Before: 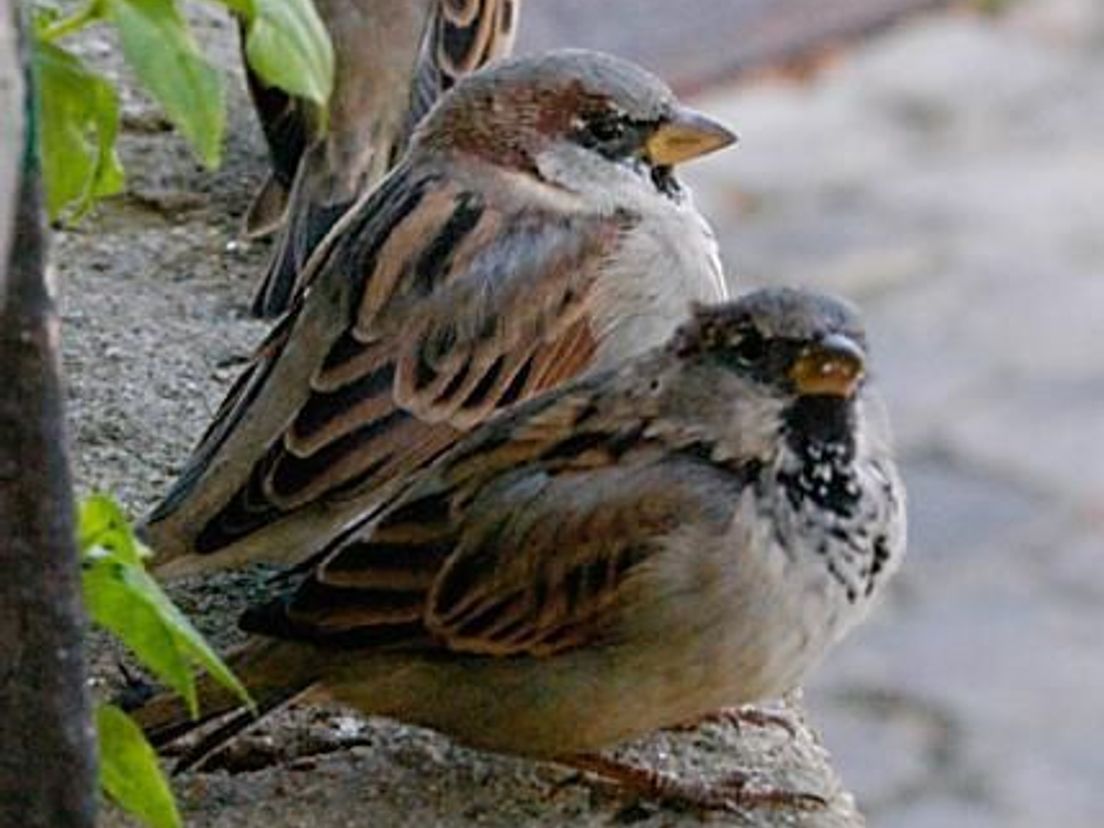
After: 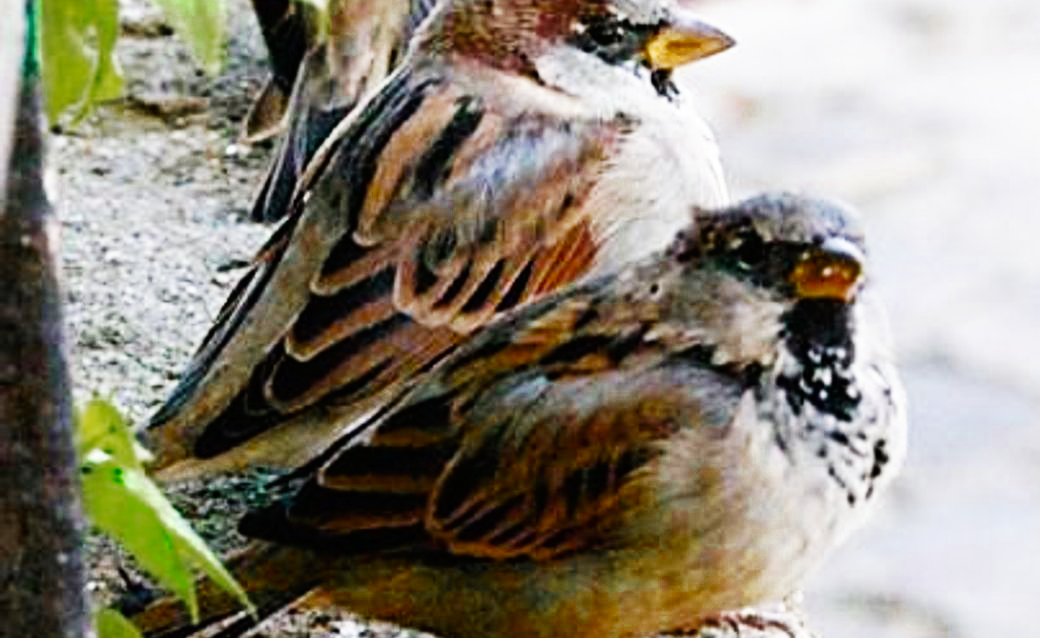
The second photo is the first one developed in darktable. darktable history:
color zones: curves: ch0 [(0.11, 0.396) (0.195, 0.36) (0.25, 0.5) (0.303, 0.412) (0.357, 0.544) (0.75, 0.5) (0.967, 0.328)]; ch1 [(0, 0.468) (0.112, 0.512) (0.202, 0.6) (0.25, 0.5) (0.307, 0.352) (0.357, 0.544) (0.75, 0.5) (0.963, 0.524)]
crop and rotate: angle 0.03°, top 11.643%, right 5.651%, bottom 11.189%
base curve: curves: ch0 [(0, 0) (0.007, 0.004) (0.027, 0.03) (0.046, 0.07) (0.207, 0.54) (0.442, 0.872) (0.673, 0.972) (1, 1)], preserve colors none
